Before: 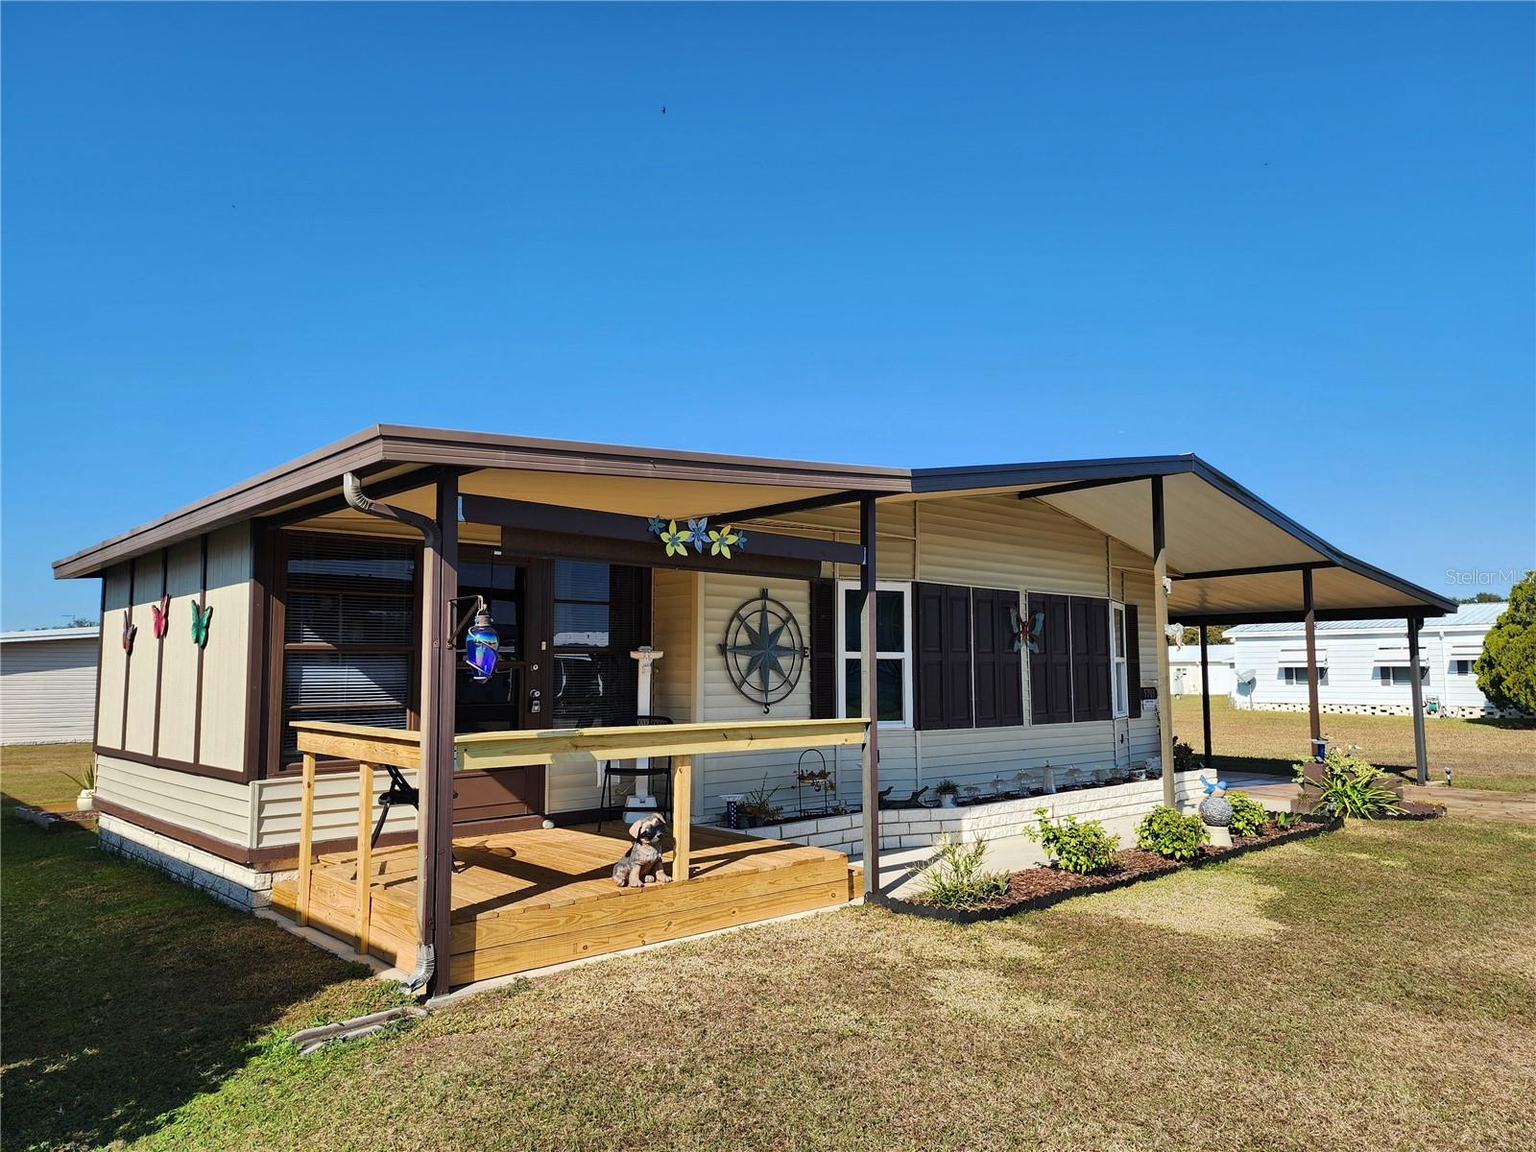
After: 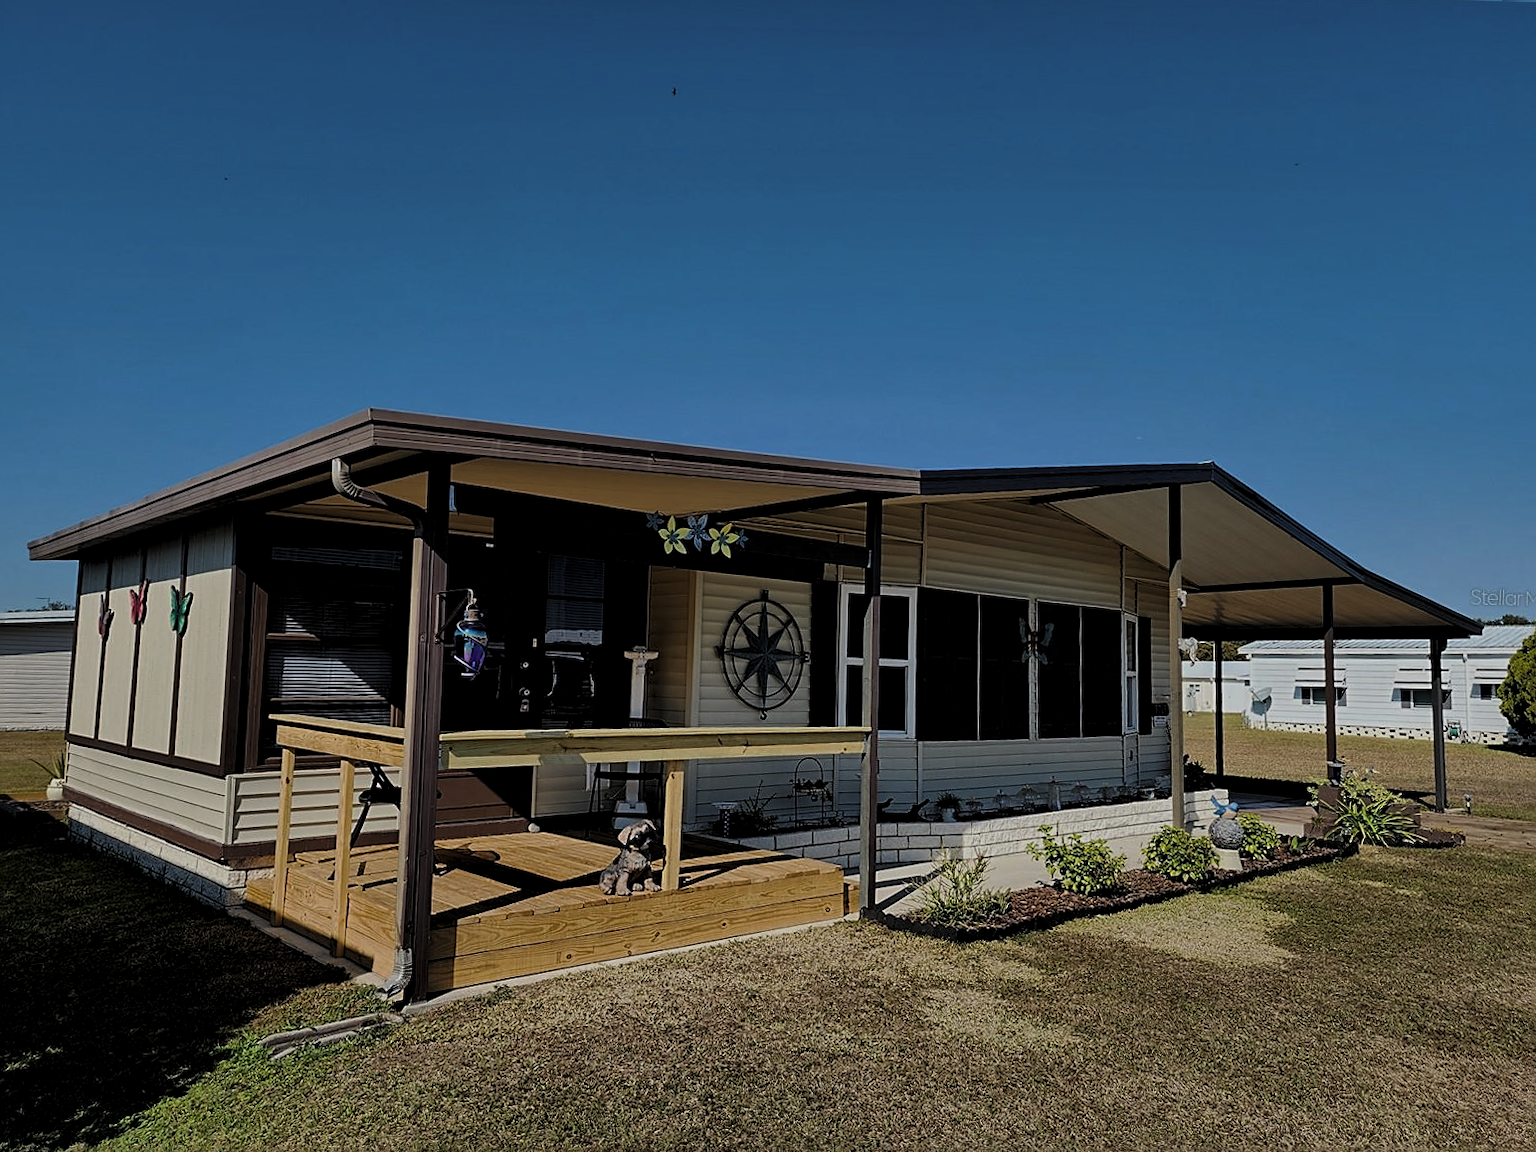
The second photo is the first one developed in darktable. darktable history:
crop and rotate: angle -1.57°
levels: levels [0.116, 0.574, 1]
sharpen: on, module defaults
exposure: black level correction 0, exposure -0.732 EV, compensate exposure bias true, compensate highlight preservation false
